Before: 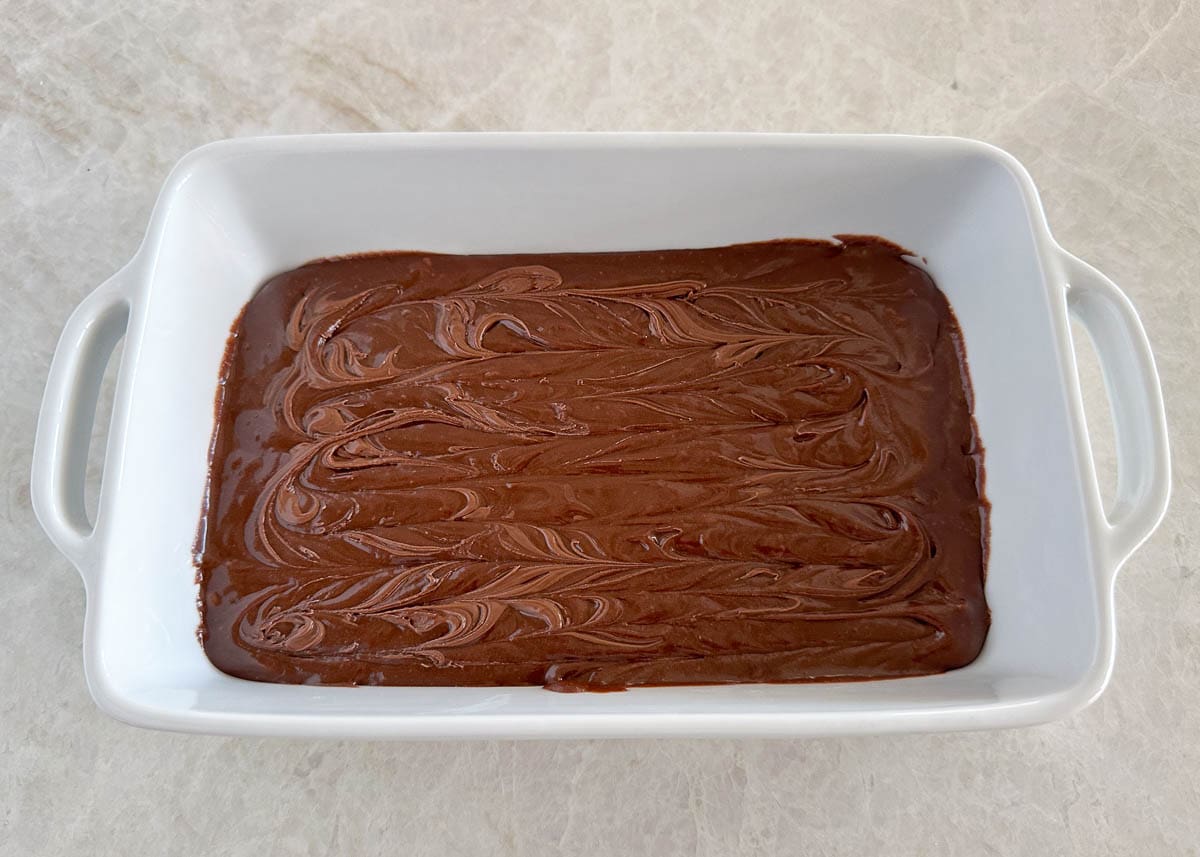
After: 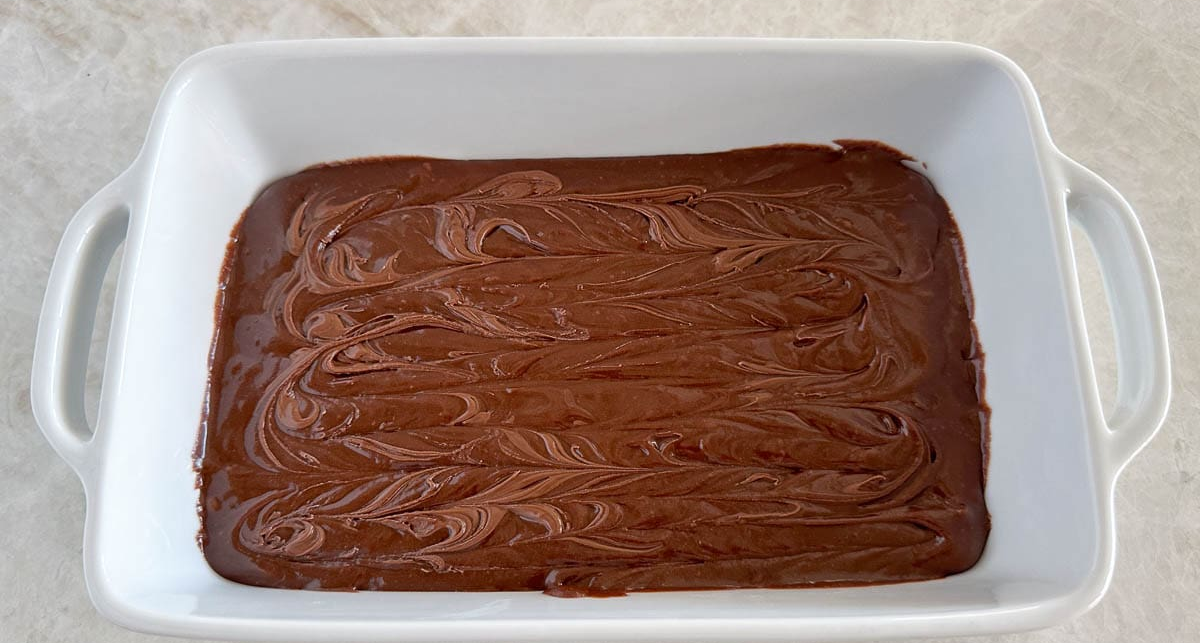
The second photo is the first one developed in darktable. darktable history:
crop: top 11.088%, bottom 13.826%
